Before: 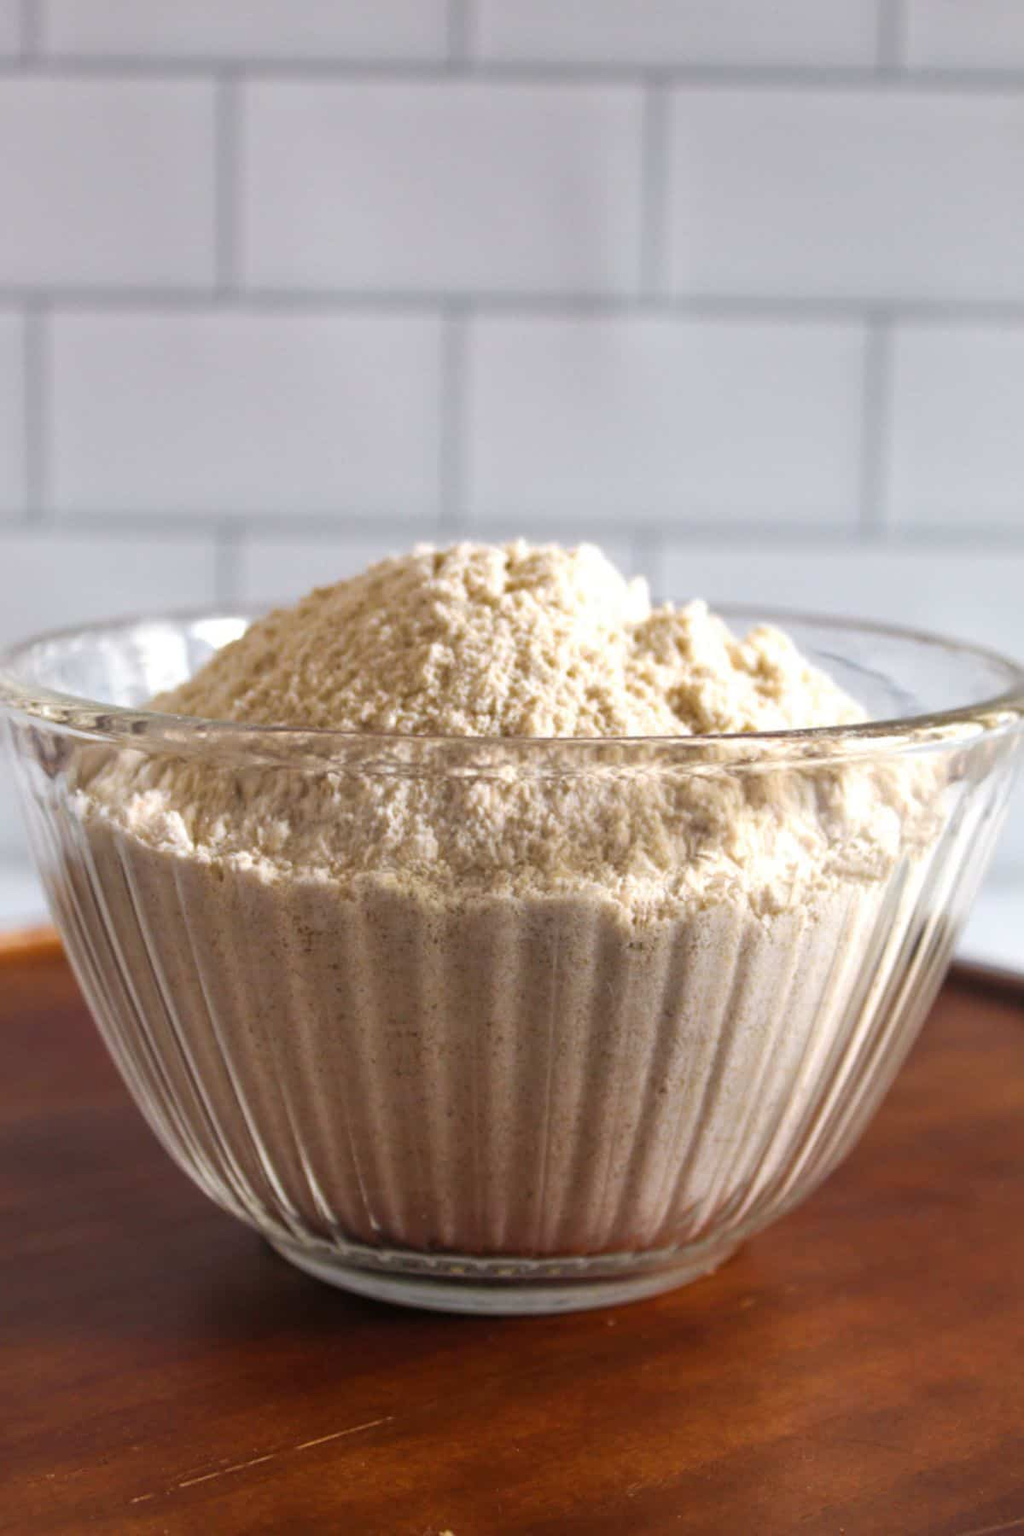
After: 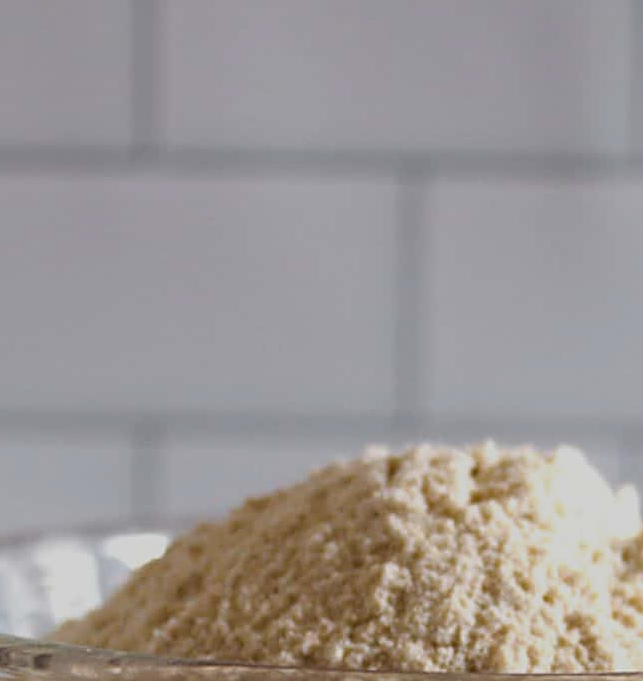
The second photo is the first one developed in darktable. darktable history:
crop: left 10.121%, top 10.631%, right 36.218%, bottom 51.526%
sharpen: on, module defaults
exposure: black level correction 0.009, exposure -0.637 EV, compensate highlight preservation false
